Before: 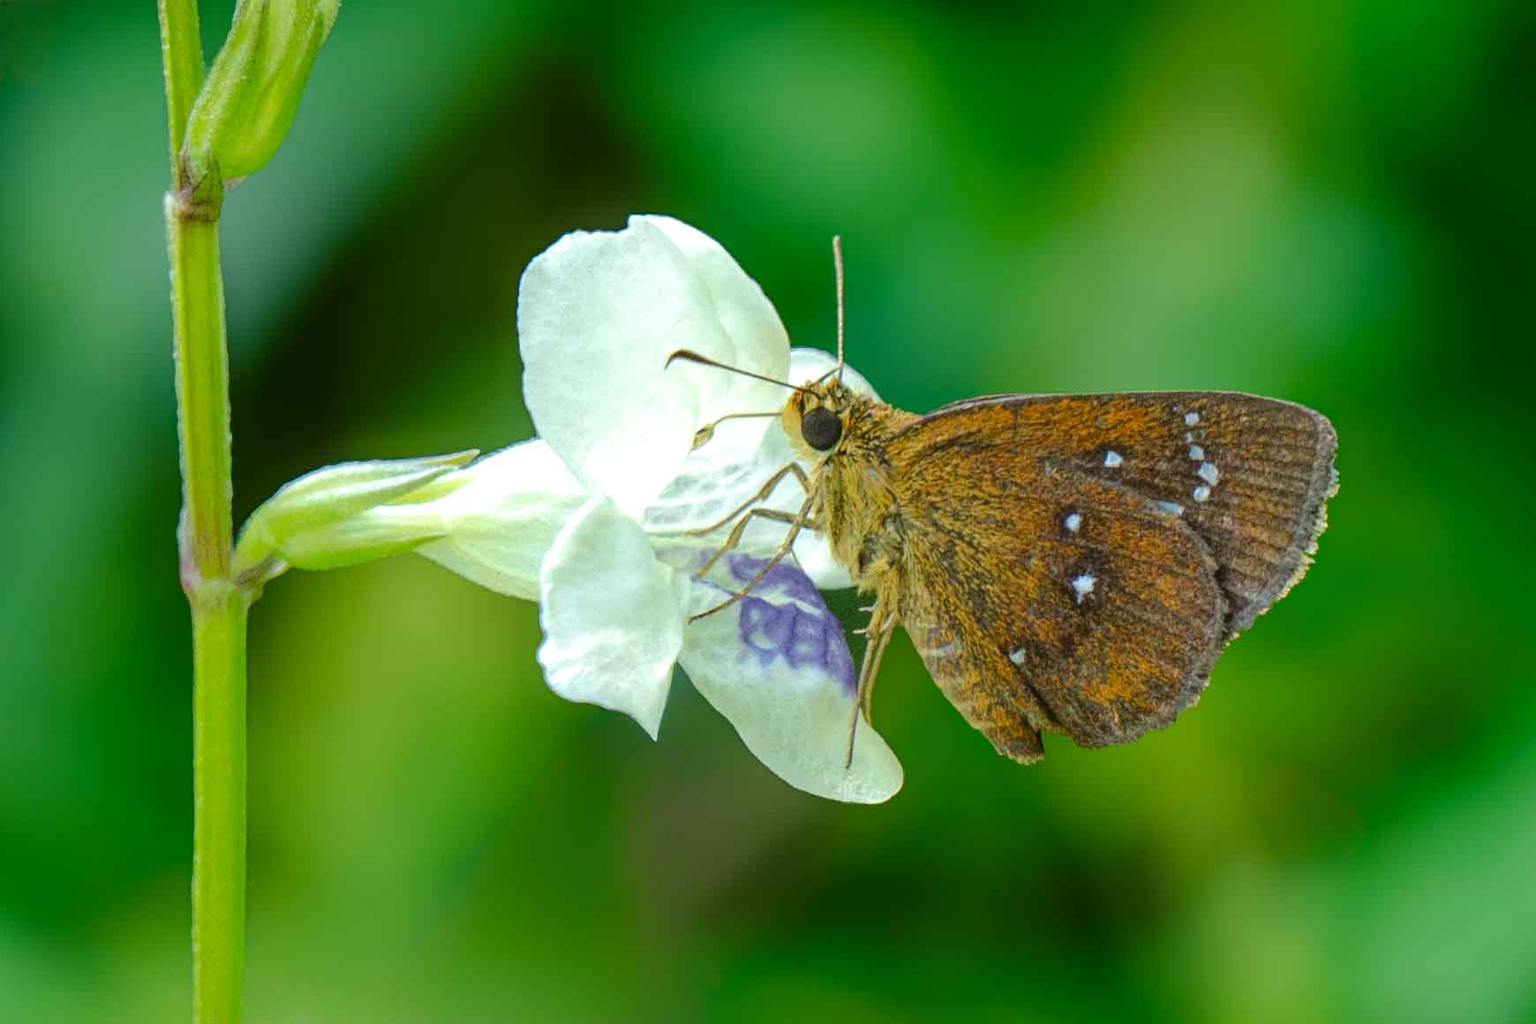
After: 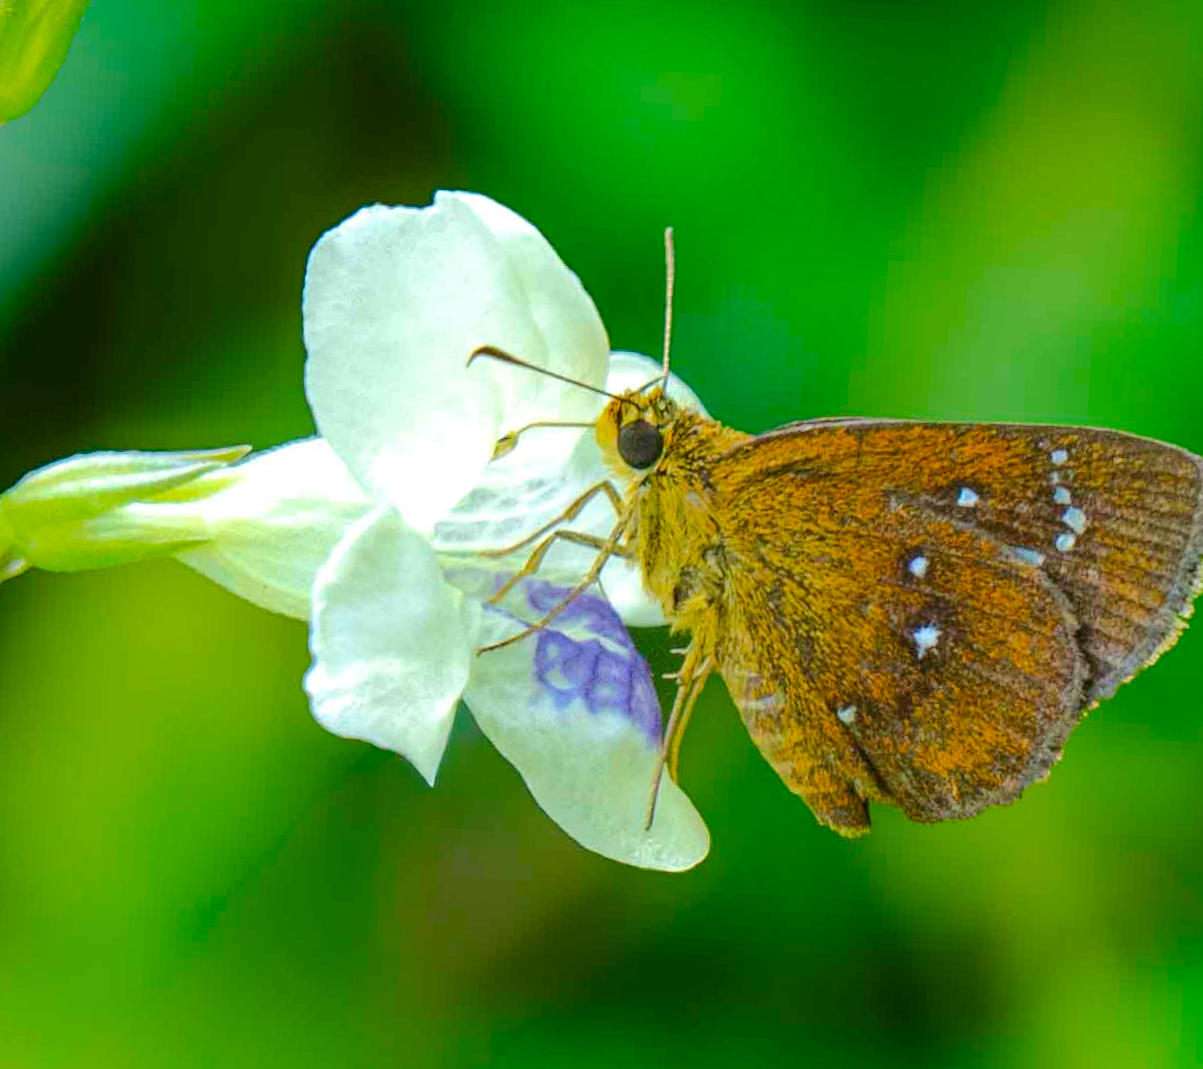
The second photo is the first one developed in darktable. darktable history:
crop and rotate: angle -3.27°, left 14.277%, top 0.028%, right 10.766%, bottom 0.028%
color balance rgb: perceptual saturation grading › global saturation 25%, perceptual brilliance grading › mid-tones 10%, perceptual brilliance grading › shadows 15%, global vibrance 20%
